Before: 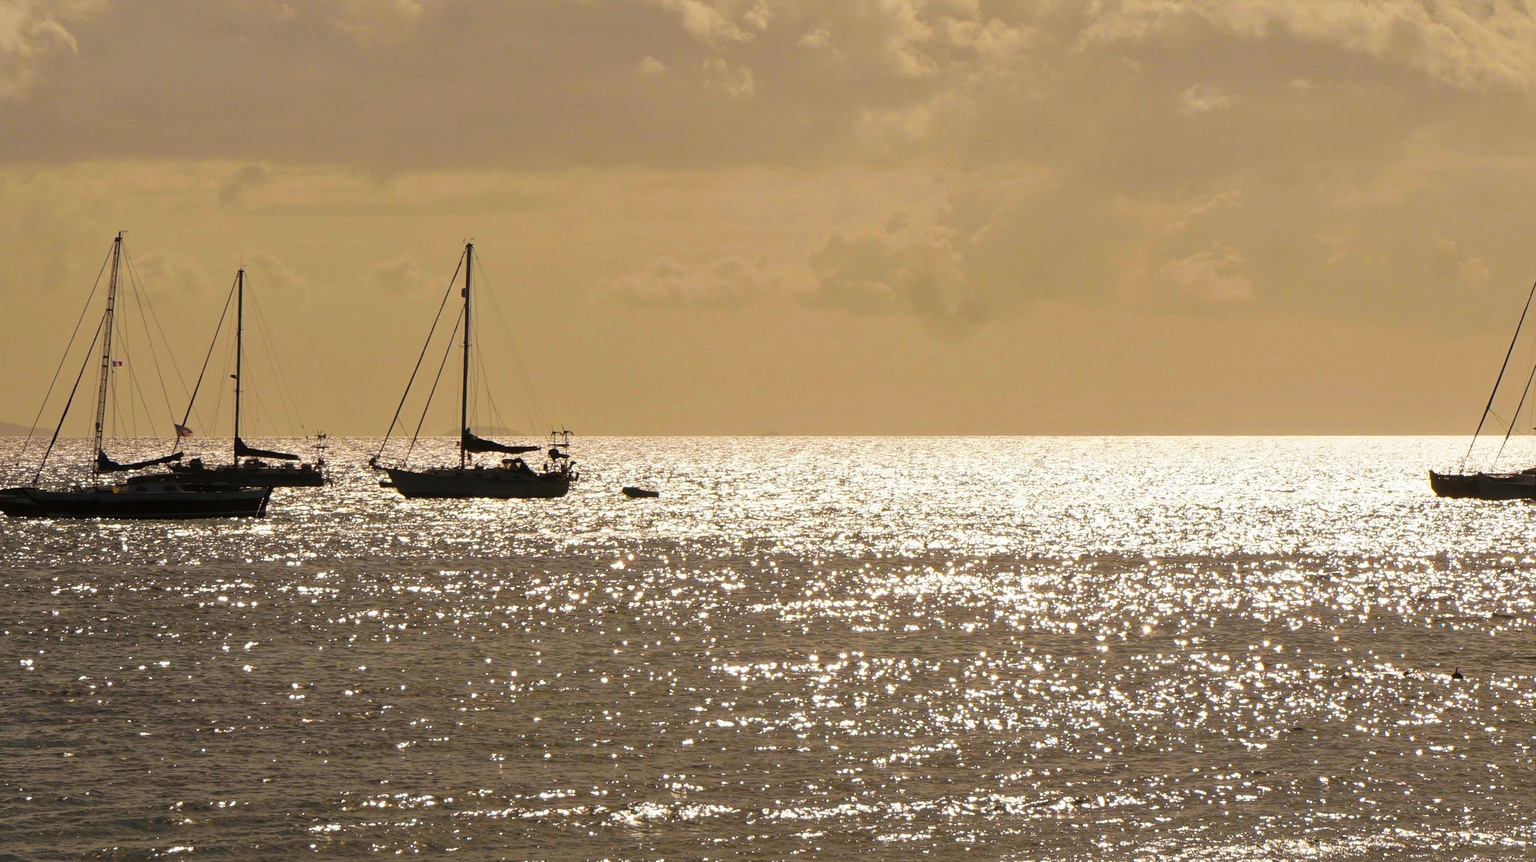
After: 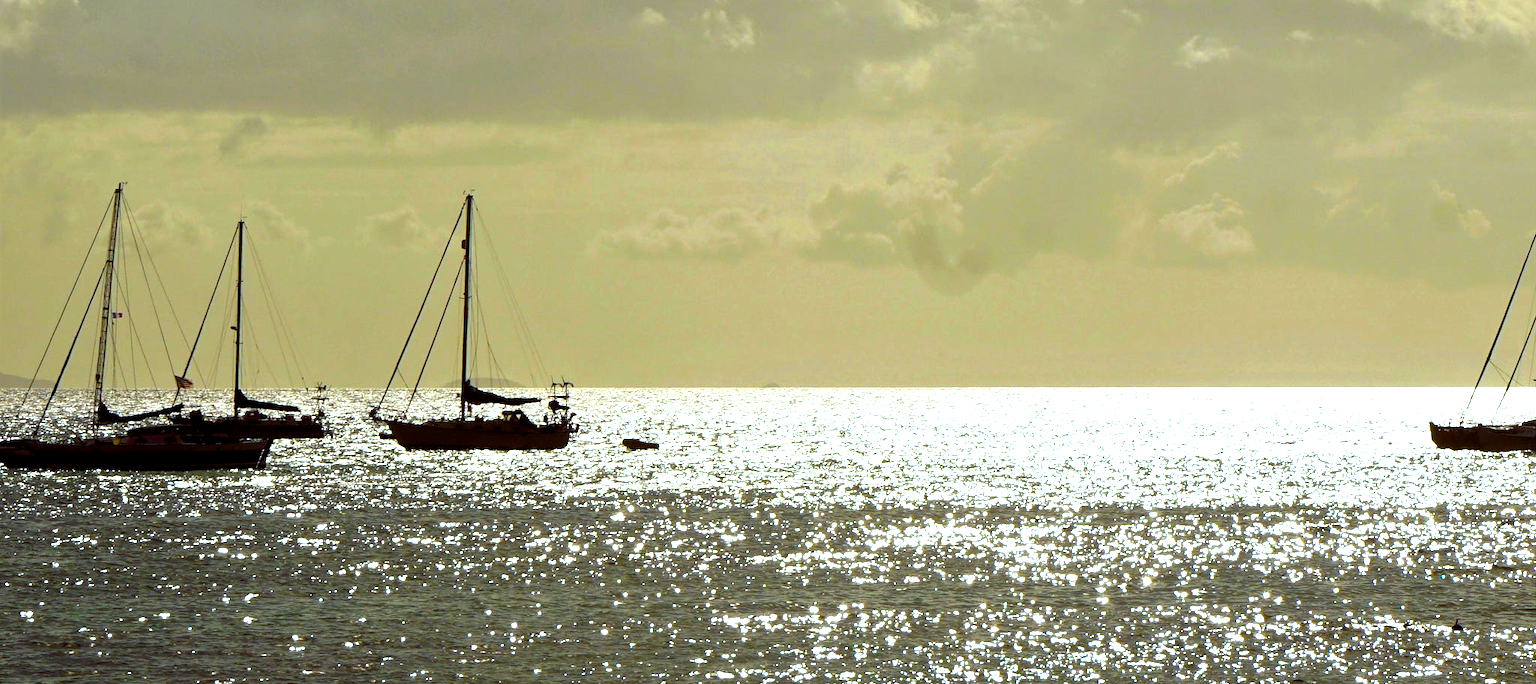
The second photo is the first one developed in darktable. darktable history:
crop and rotate: top 5.667%, bottom 14.937%
color balance rgb: shadows lift › luminance -7.7%, shadows lift › chroma 2.13%, shadows lift › hue 200.79°, power › luminance -7.77%, power › chroma 2.27%, power › hue 220.69°, highlights gain › luminance 15.15%, highlights gain › chroma 4%, highlights gain › hue 209.35°, global offset › luminance -0.21%, global offset › chroma 0.27%, perceptual saturation grading › global saturation 24.42%, perceptual saturation grading › highlights -24.42%, perceptual saturation grading › mid-tones 24.42%, perceptual saturation grading › shadows 40%, perceptual brilliance grading › global brilliance -5%, perceptual brilliance grading › highlights 24.42%, perceptual brilliance grading › mid-tones 7%, perceptual brilliance grading › shadows -5%
